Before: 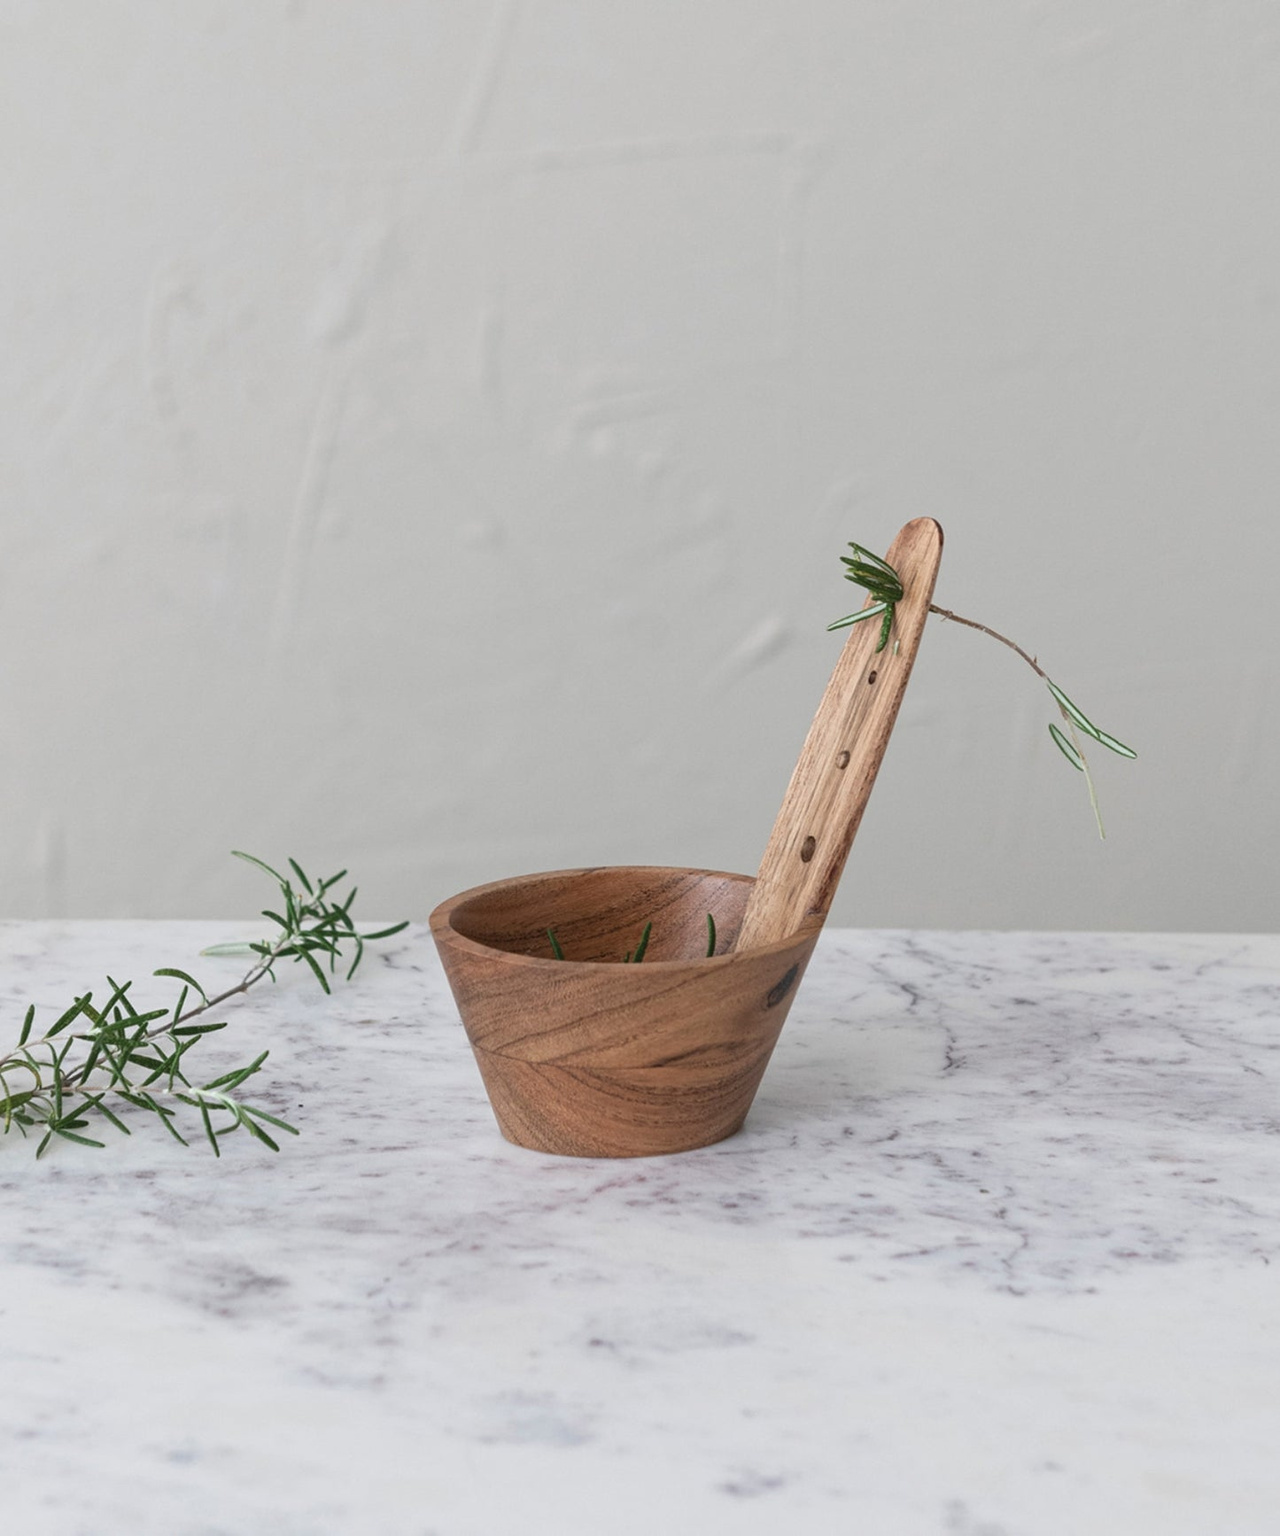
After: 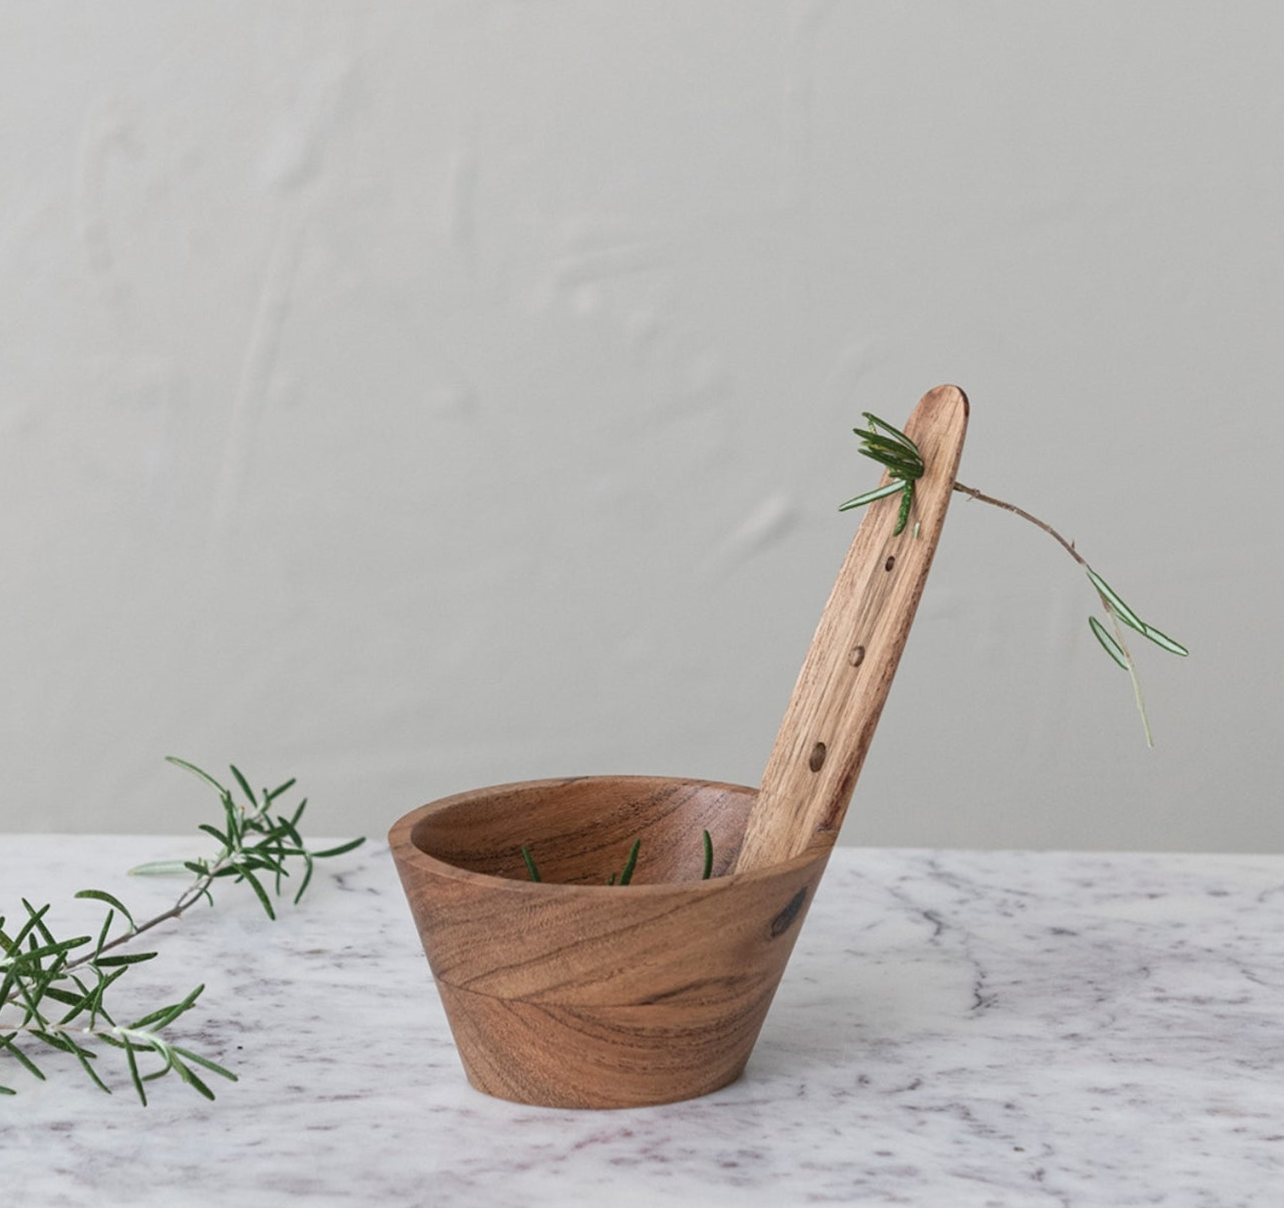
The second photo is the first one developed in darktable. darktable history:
rotate and perspective: rotation 0.226°, lens shift (vertical) -0.042, crop left 0.023, crop right 0.982, crop top 0.006, crop bottom 0.994
crop: left 5.596%, top 10.314%, right 3.534%, bottom 19.395%
